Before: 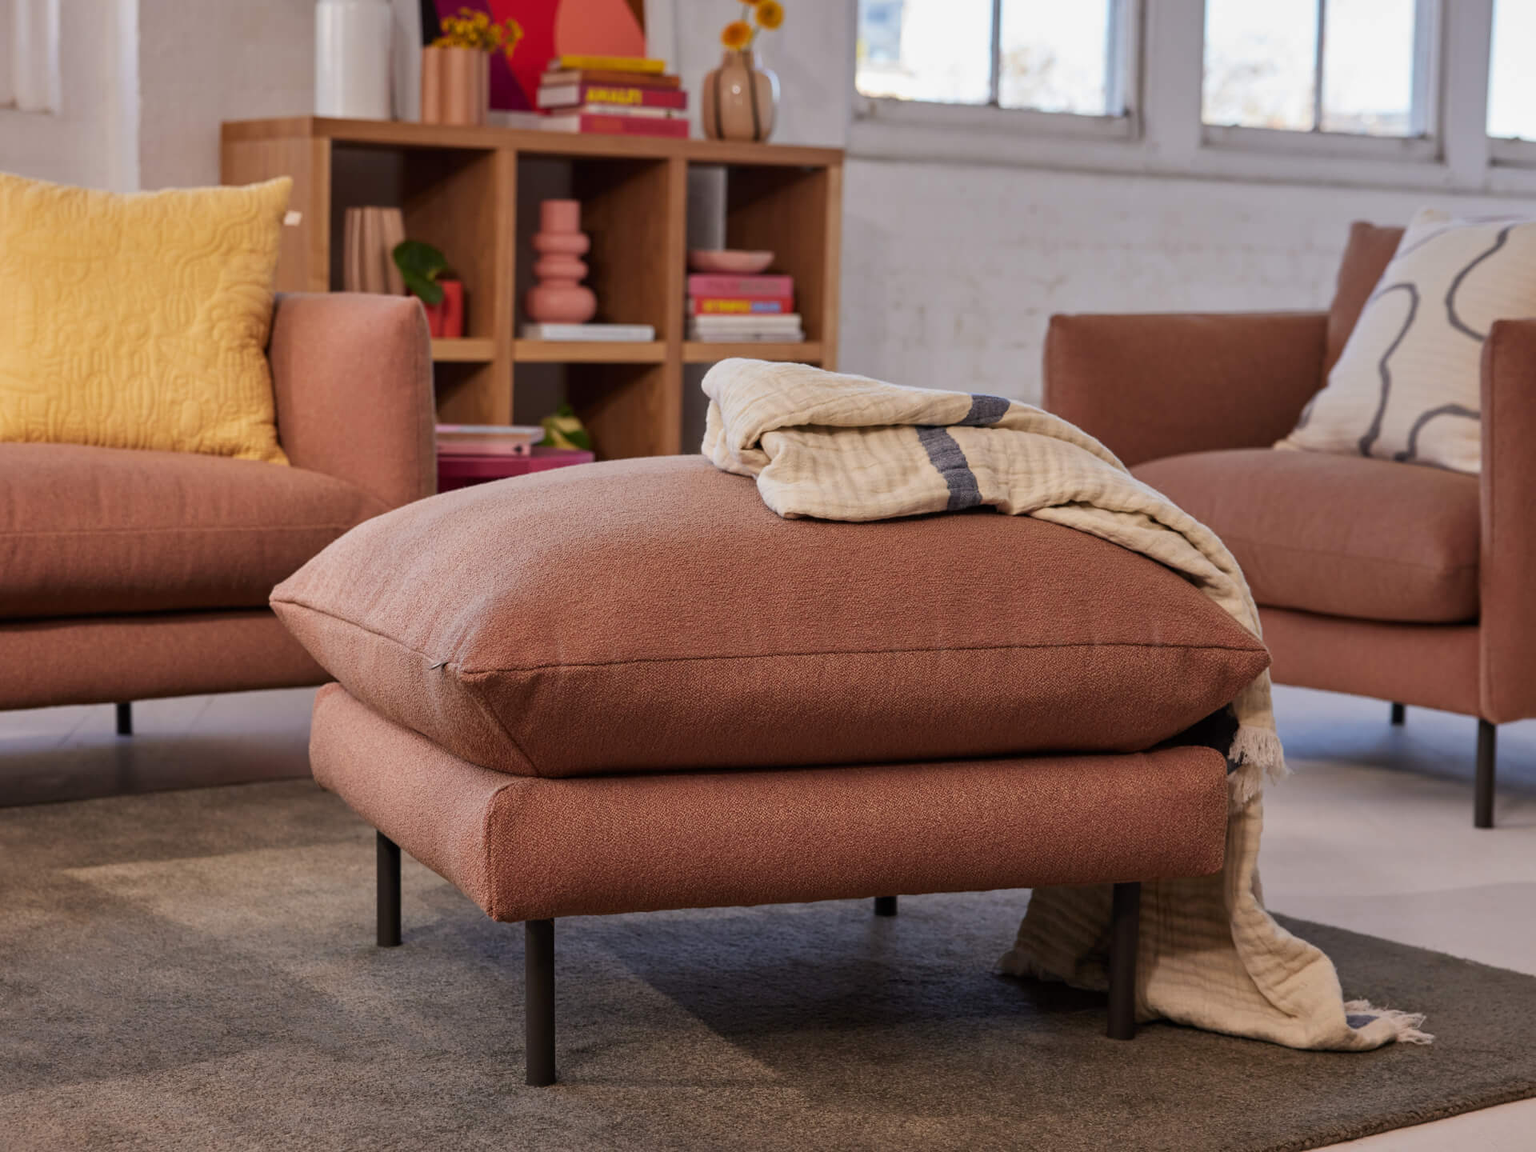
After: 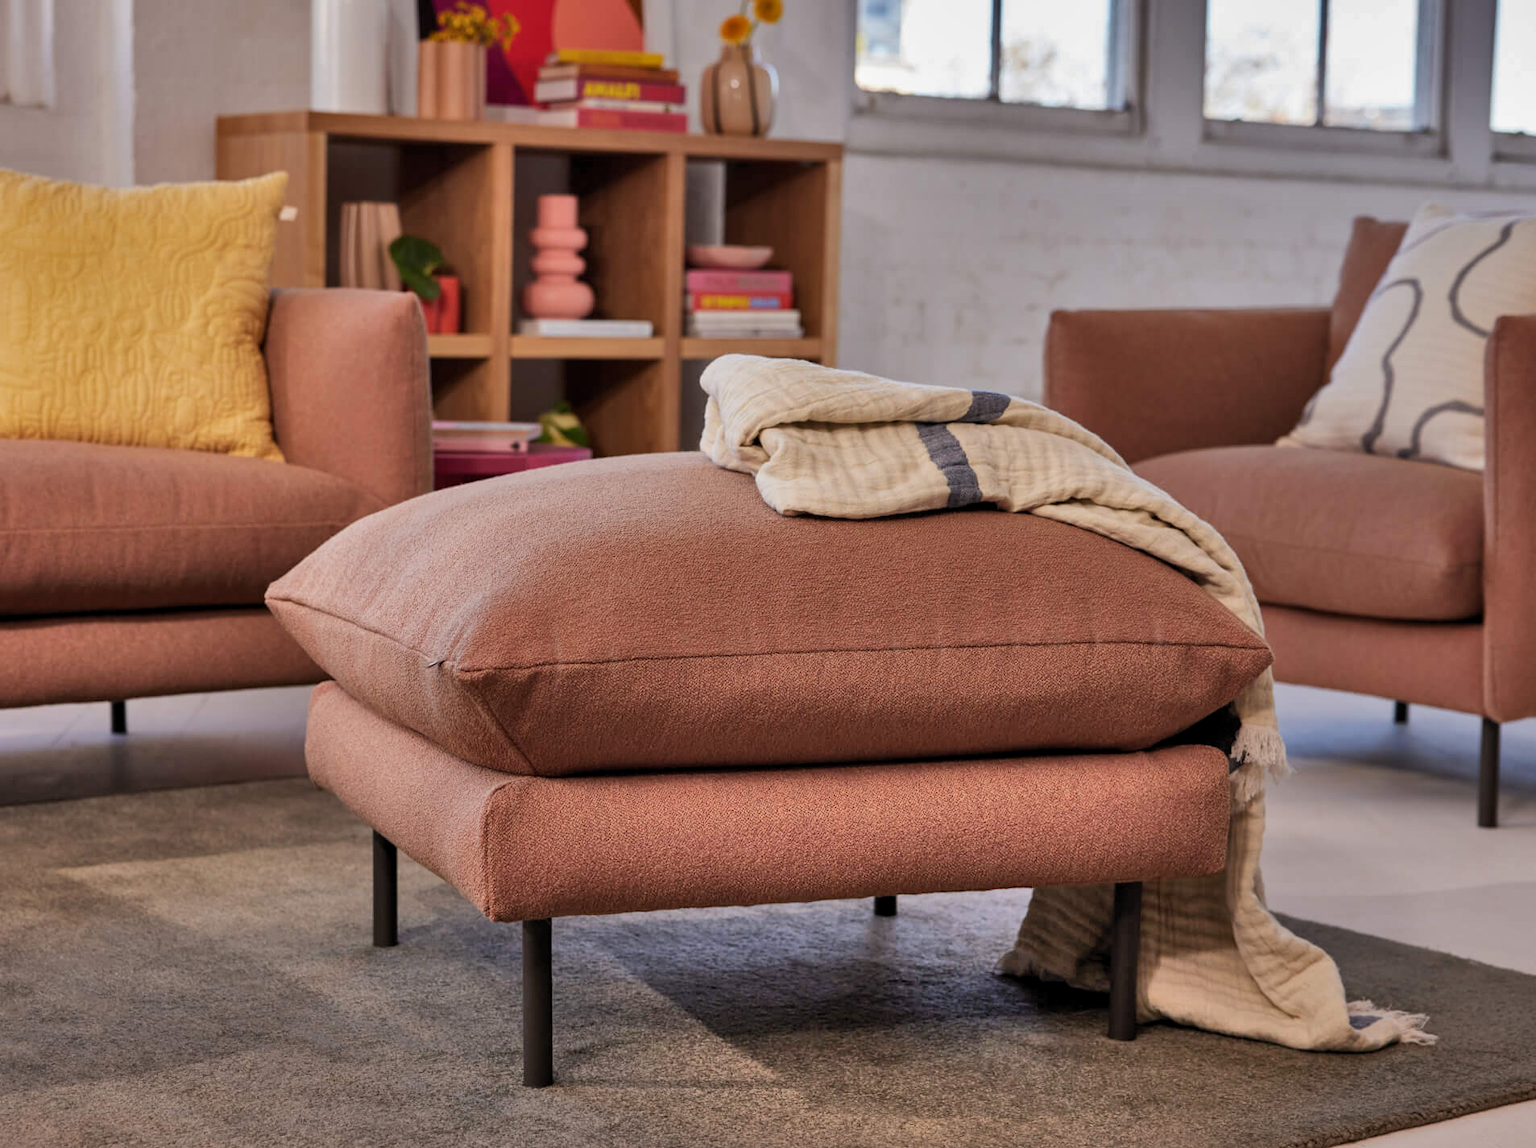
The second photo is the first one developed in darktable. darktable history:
levels: levels [0.016, 0.5, 0.996]
crop: left 0.435%, top 0.576%, right 0.215%, bottom 0.361%
shadows and highlights: shadows 76.46, highlights -60.89, soften with gaussian
